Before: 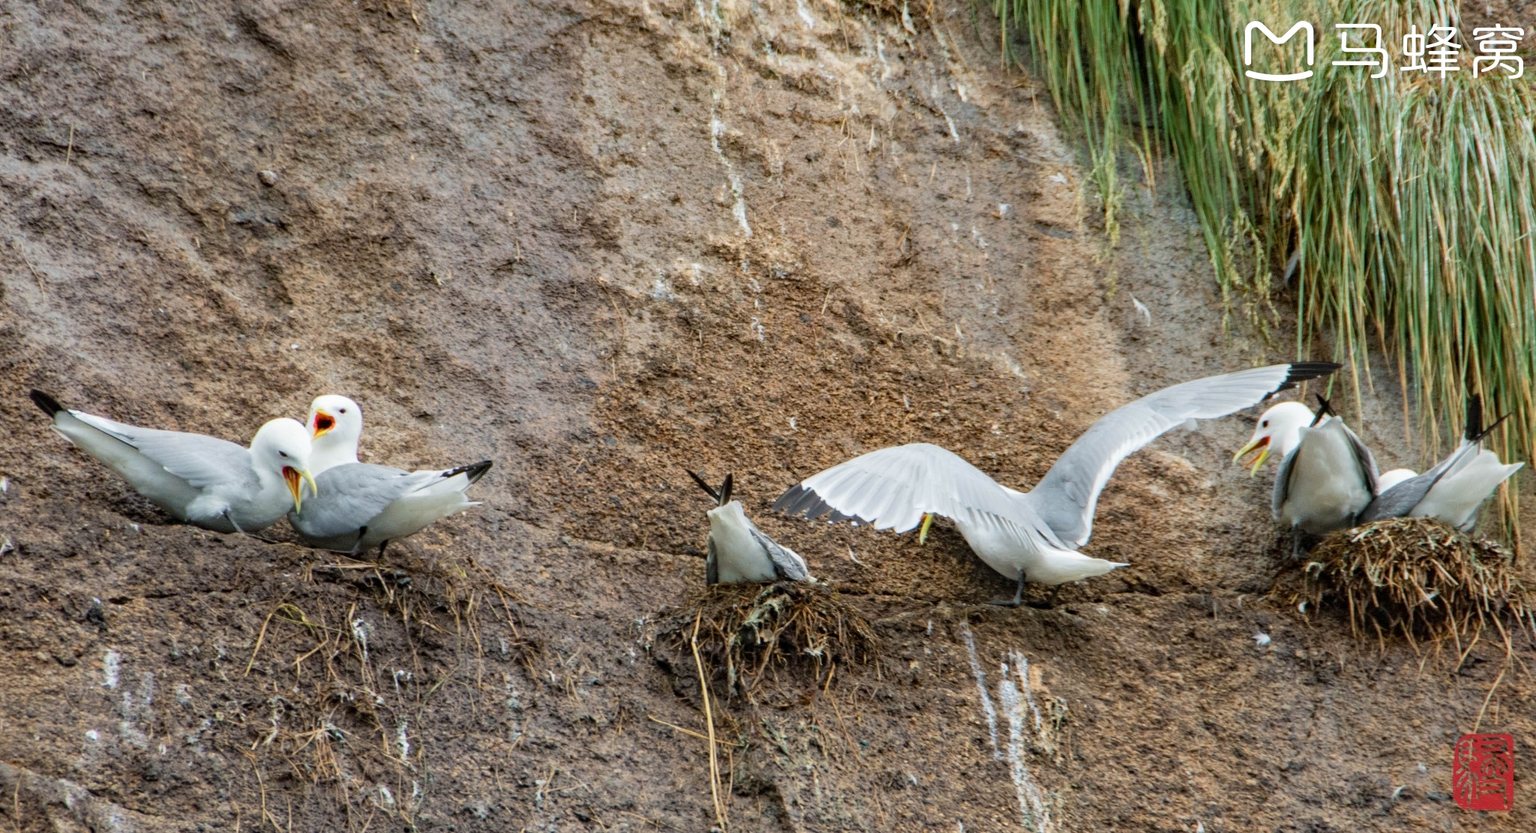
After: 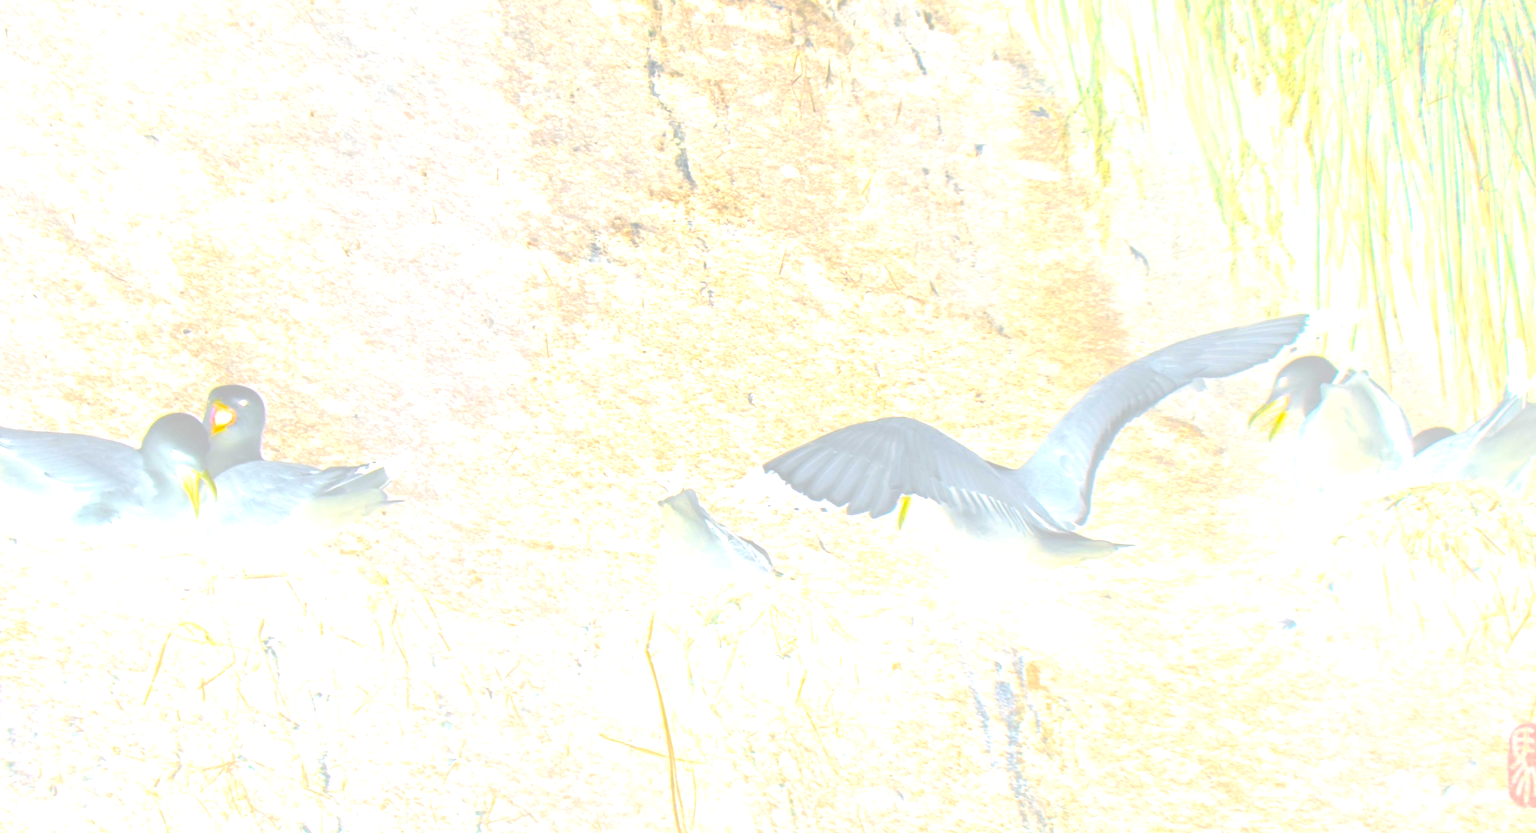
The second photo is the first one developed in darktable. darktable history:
color balance rgb: on, module defaults
contrast brightness saturation: contrast 0.07, brightness -0.13, saturation 0.06
bloom: size 85%, threshold 5%, strength 85%
exposure: black level correction 0, exposure 1.6 EV, compensate exposure bias true, compensate highlight preservation false
crop and rotate: angle 1.96°, left 5.673%, top 5.673%
